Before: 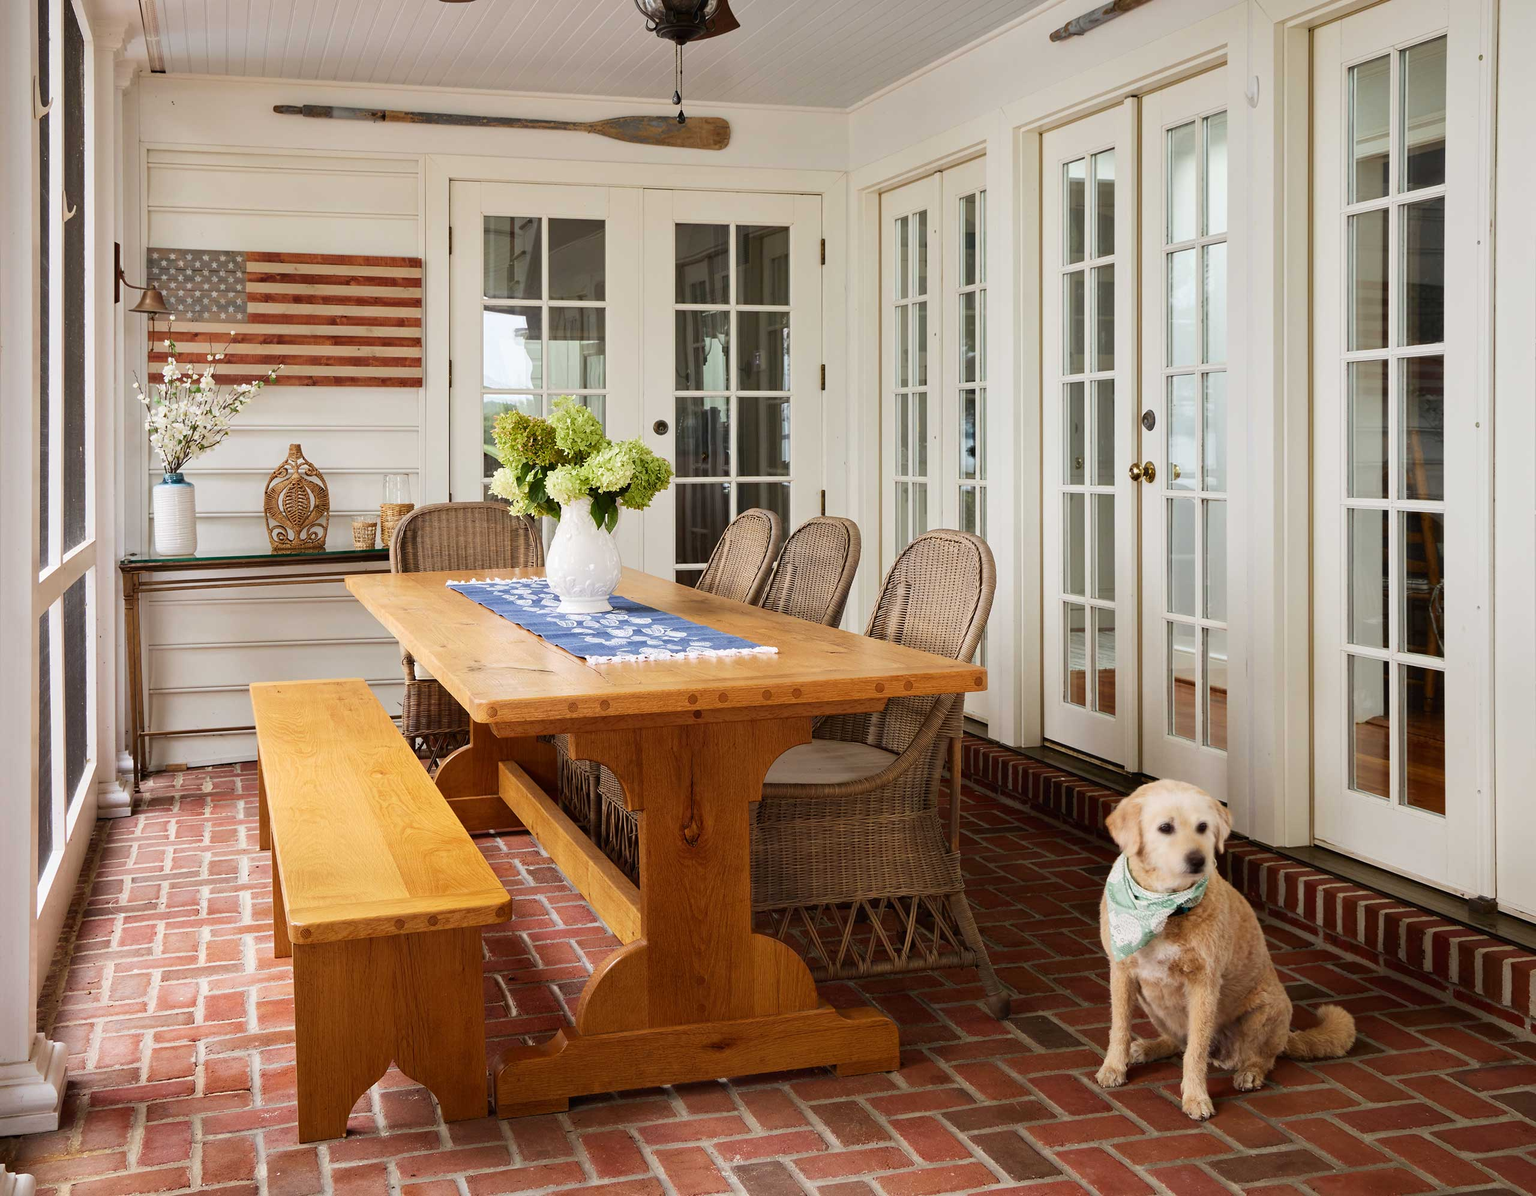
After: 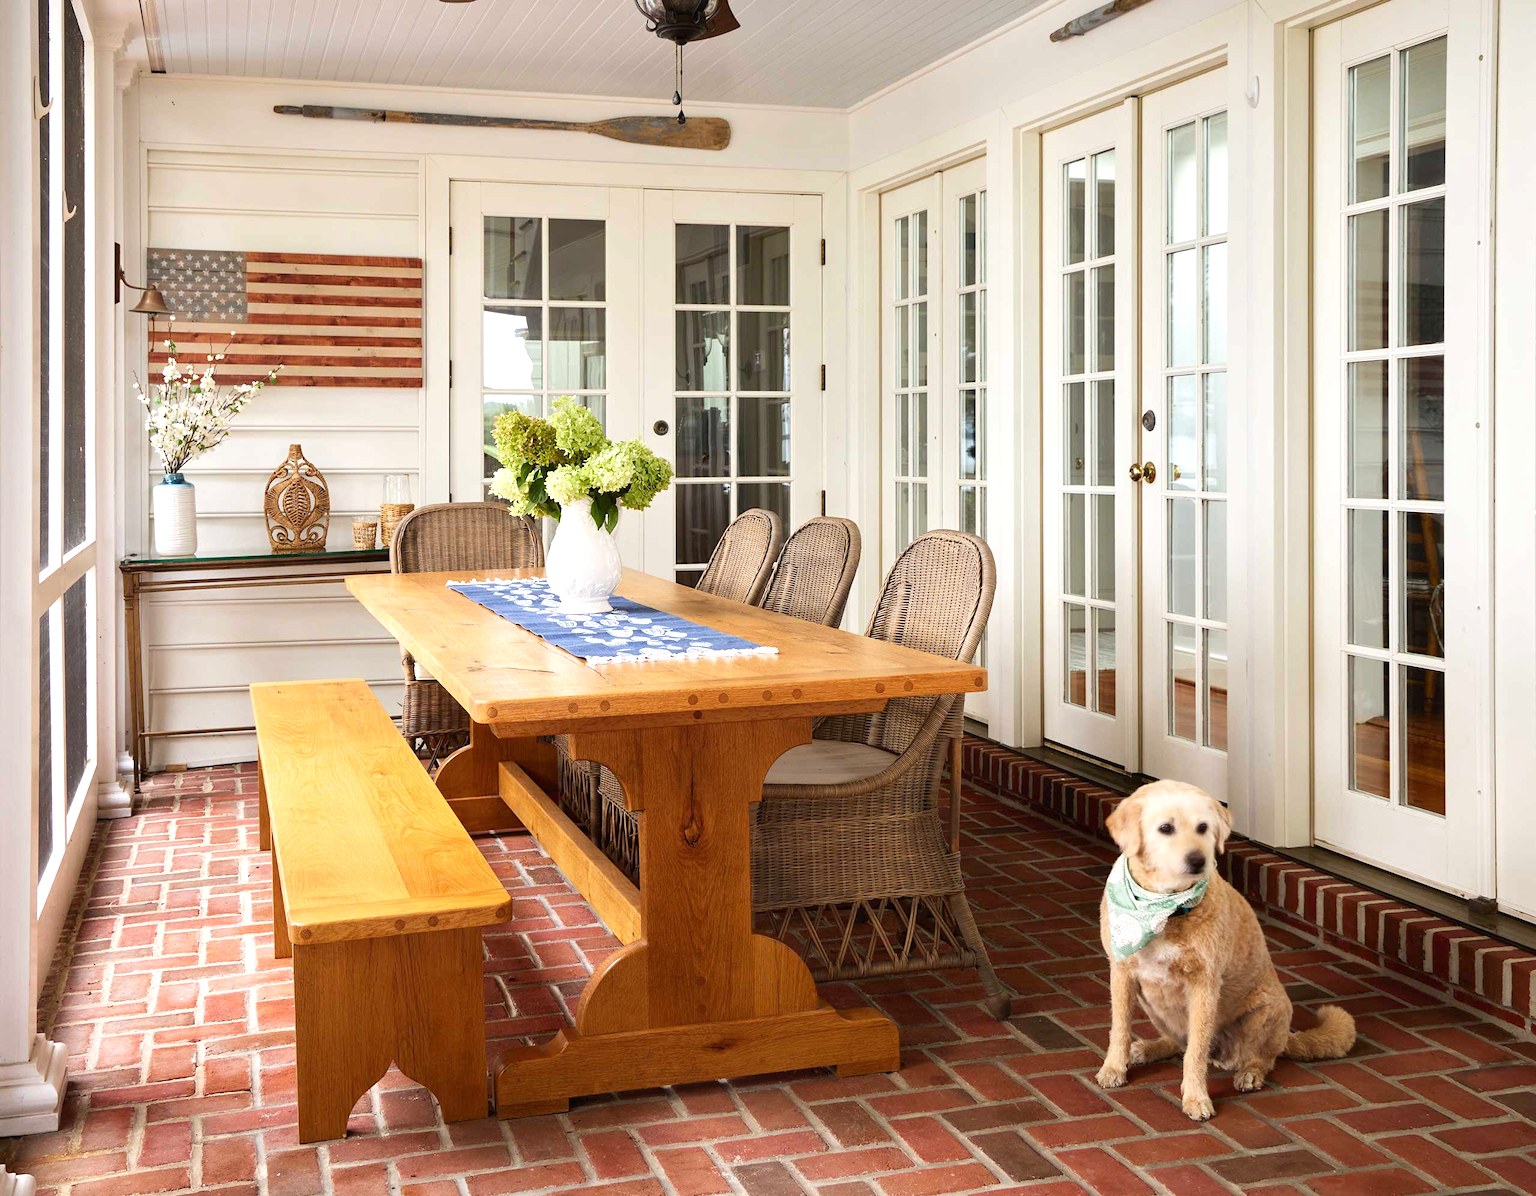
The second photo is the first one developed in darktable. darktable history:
exposure: exposure 0.498 EV, compensate highlight preservation false
